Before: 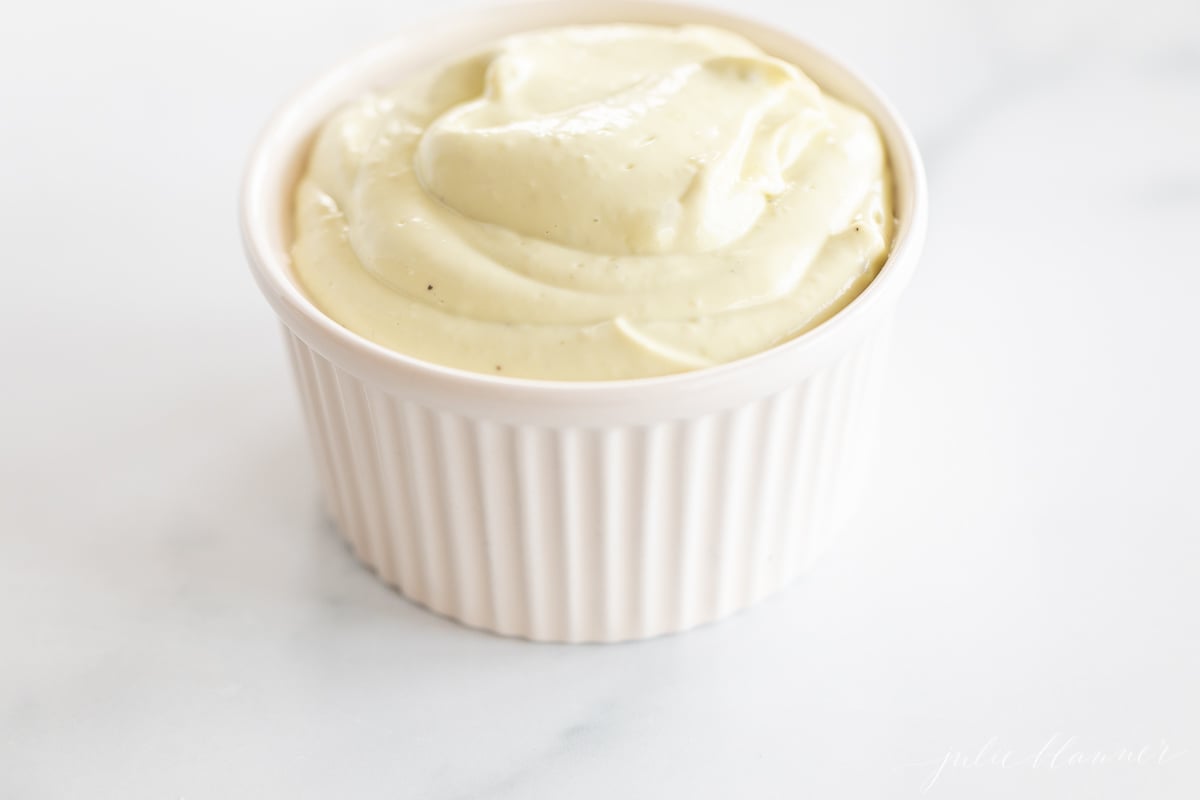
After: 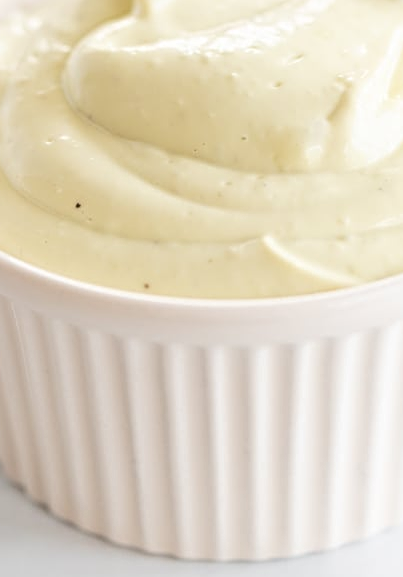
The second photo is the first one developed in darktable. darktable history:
crop and rotate: left 29.362%, top 10.362%, right 37.015%, bottom 17.404%
sharpen: radius 3.99
